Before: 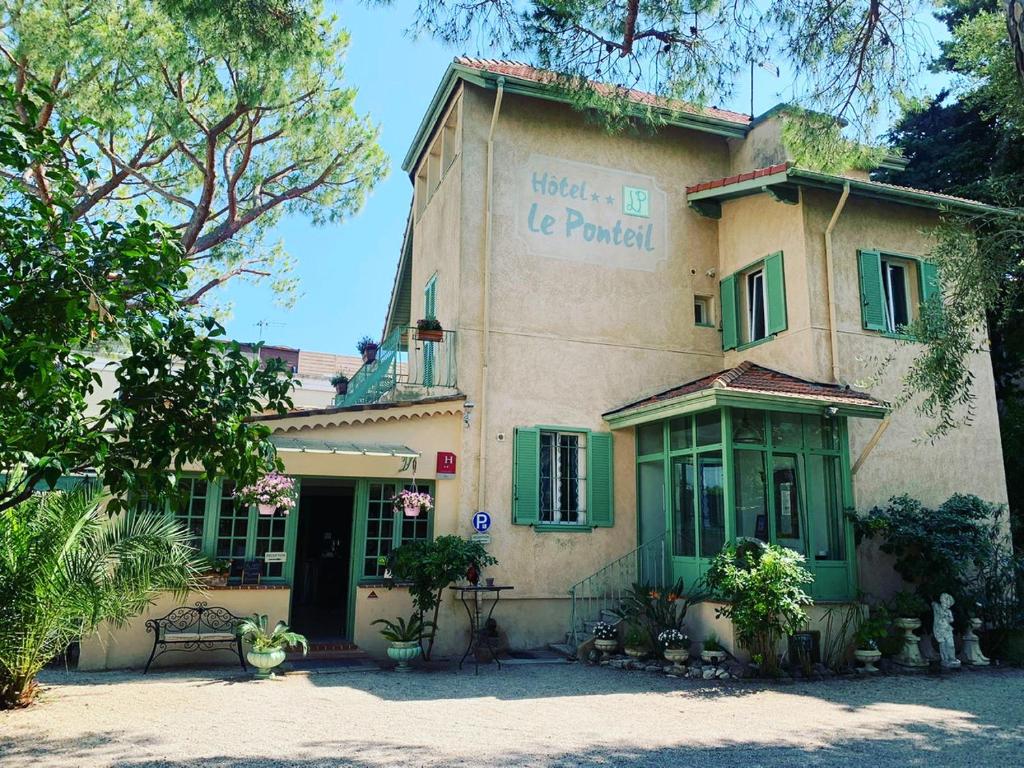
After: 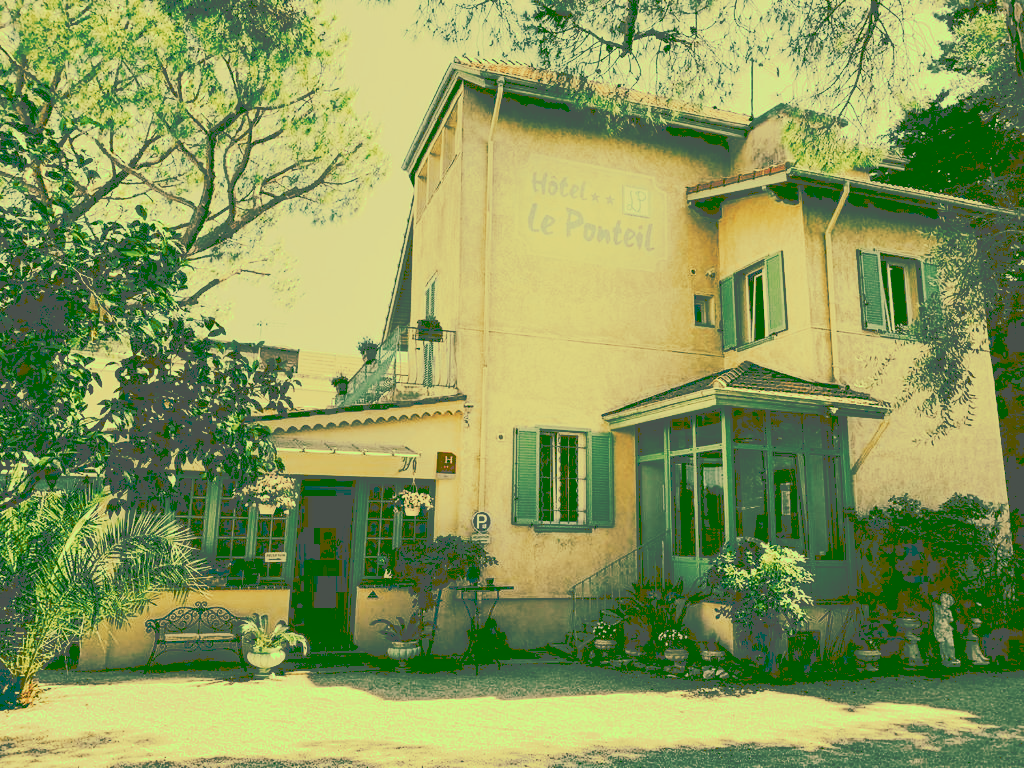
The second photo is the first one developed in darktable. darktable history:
tone curve: curves: ch0 [(0, 0) (0.003, 0.319) (0.011, 0.319) (0.025, 0.319) (0.044, 0.319) (0.069, 0.319) (0.1, 0.32) (0.136, 0.322) (0.177, 0.328) (0.224, 0.338) (0.277, 0.361) (0.335, 0.395) (0.399, 0.451) (0.468, 0.549) (0.543, 0.657) (0.623, 0.739) (0.709, 0.799) (0.801, 0.846) (0.898, 0.867) (1, 1)], preserve colors none
color look up table: target L [94.49, 90.26, 96.2, 86.26, 75.5, 66.6, 62.74, 55.6, 54.79, 39.99, 24.89, 17, 203.02, 82.56, 67.71, 70.21, 70.76, 60.95, 52.17, 42.13, 51.25, 37.23, 34.99, 21.93, 17.4, 17, 97.26, 86.87, 70.7, 83.59, 74.43, 68.58, 66.48, 74.95, 45.94, 40.75, 40.33, 51.18, 34.08, 38.03, 27.65, 19.06, 20.49, 20.56, 80.64, 73.79, 52.97, 45, 23.93], target a [-31.51, -21.84, -41.02, -41.77, -27.29, -2.997, -30.36, -11.56, -17.71, -41.26, -72.03, -54.18, 0, 0.141, 18.74, 20.26, 19.79, 43.12, 3.054, -4.28, 33.04, 14.06, 10.04, -65.93, -55.1, -54.18, -31.54, -9.252, -2.902, -2.568, -3.359, -1.31, 10.01, 2.062, 38.04, 5.215, -9.07, 15.76, -17.74, 14.85, -7.55, -59.29, -62.86, -62.99, -26.92, -12.34, -10.01, -17.29, -70.18], target b [75.73, 67.52, 75.73, 61.13, 43.05, 38.64, 38.6, 47.51, 24.35, 68.04, 42.1, 28.54, -0.002, 54.21, 52.52, 41.56, 38.25, 56.34, 21.93, 71.75, 46.02, 63.26, 59.53, 36.99, 29.22, 28.54, 76.28, 59.23, 37.35, 53.43, 37.76, 31.46, 31.41, 38.65, 16.08, 13.43, 0.012, 10.6, 34.71, -12.24, -16.02, 32.04, 34.46, 34.55, 49.69, 36.62, 12.82, 15.96, 40.33], num patches 49
